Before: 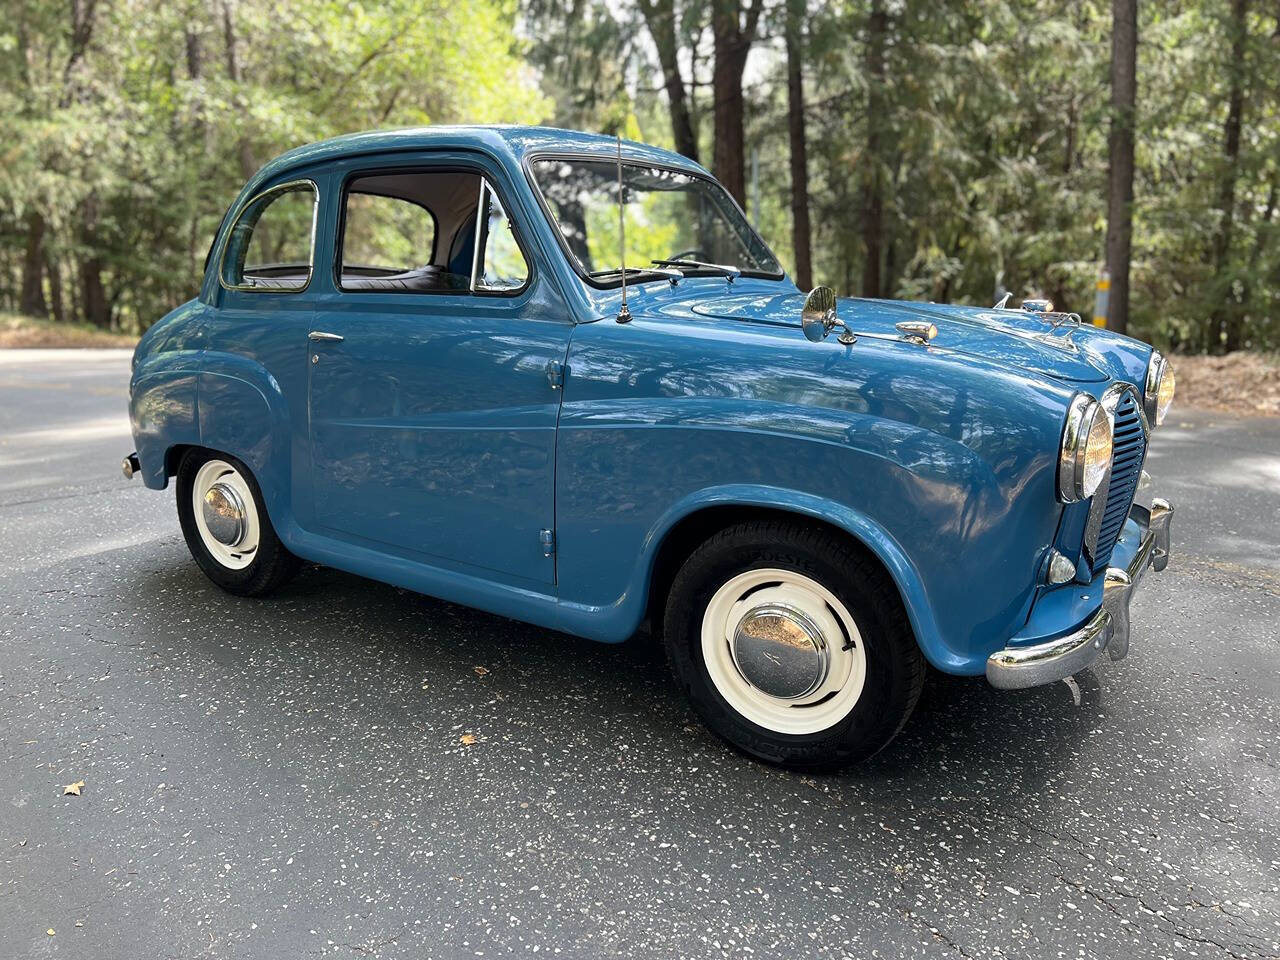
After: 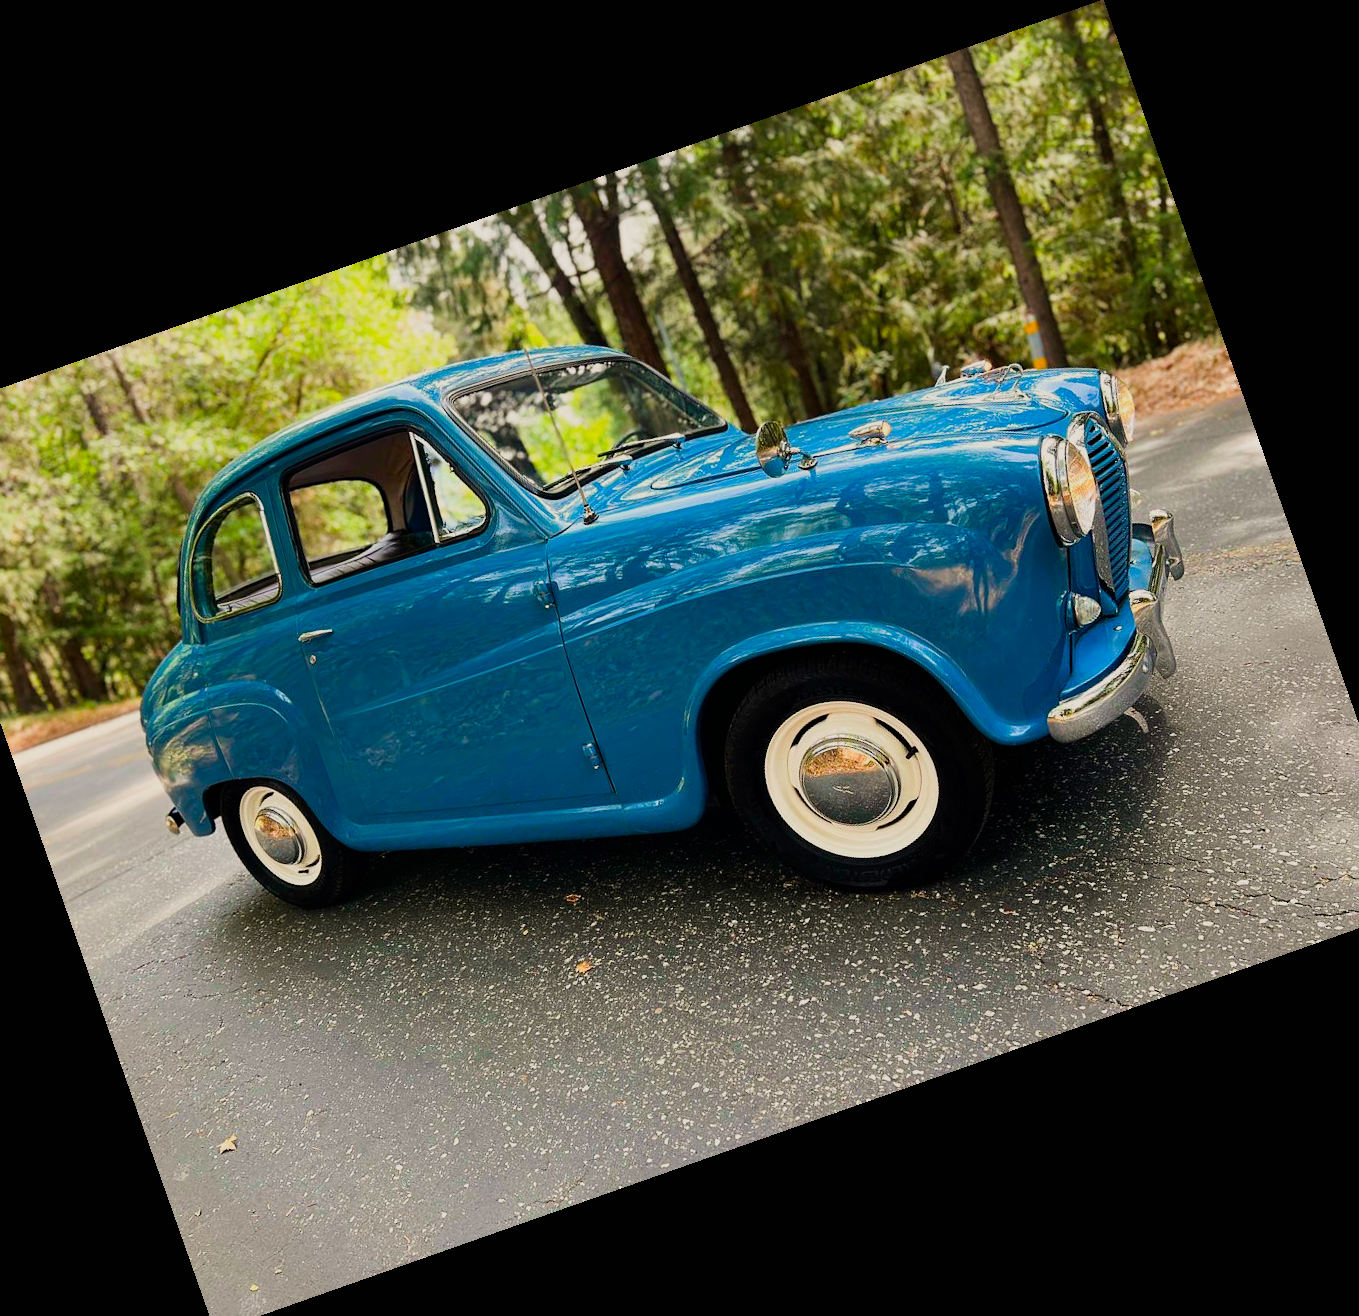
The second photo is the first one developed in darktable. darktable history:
white balance: red 1.045, blue 0.932
sigmoid: on, module defaults
color contrast: green-magenta contrast 1.69, blue-yellow contrast 1.49
crop and rotate: angle 19.43°, left 6.812%, right 4.125%, bottom 1.087%
